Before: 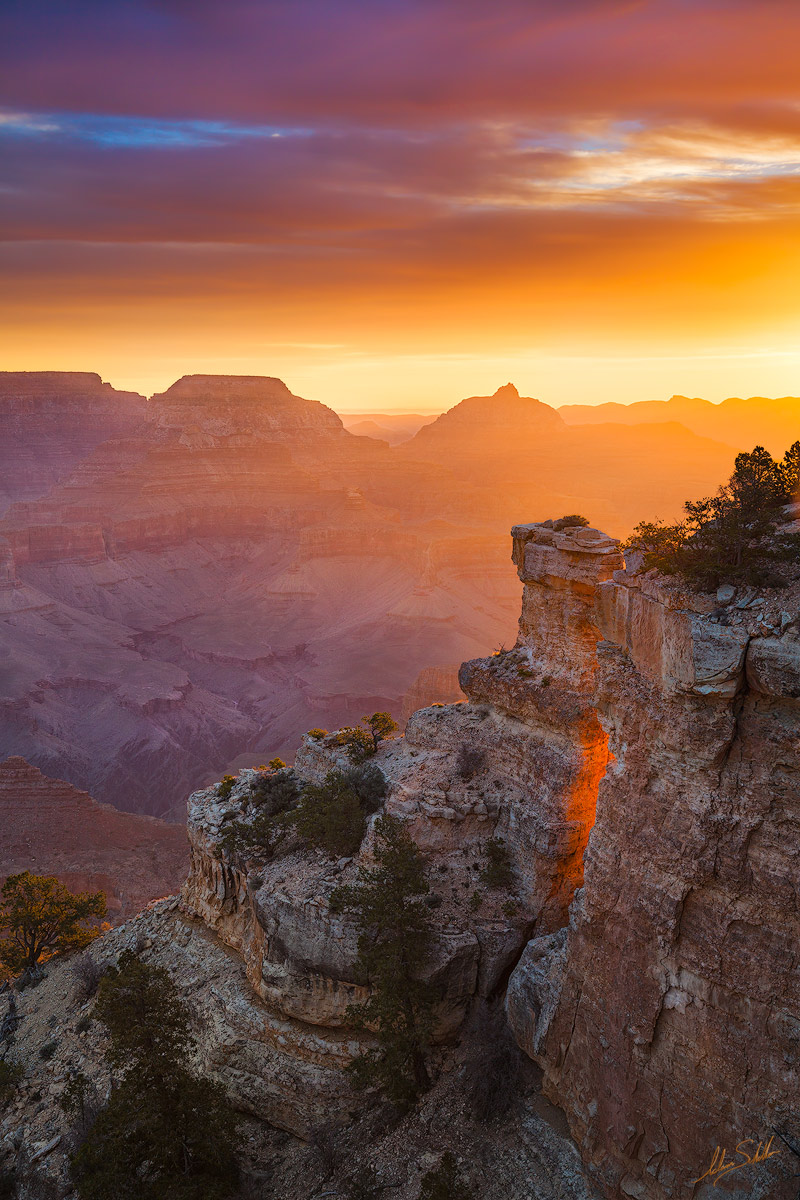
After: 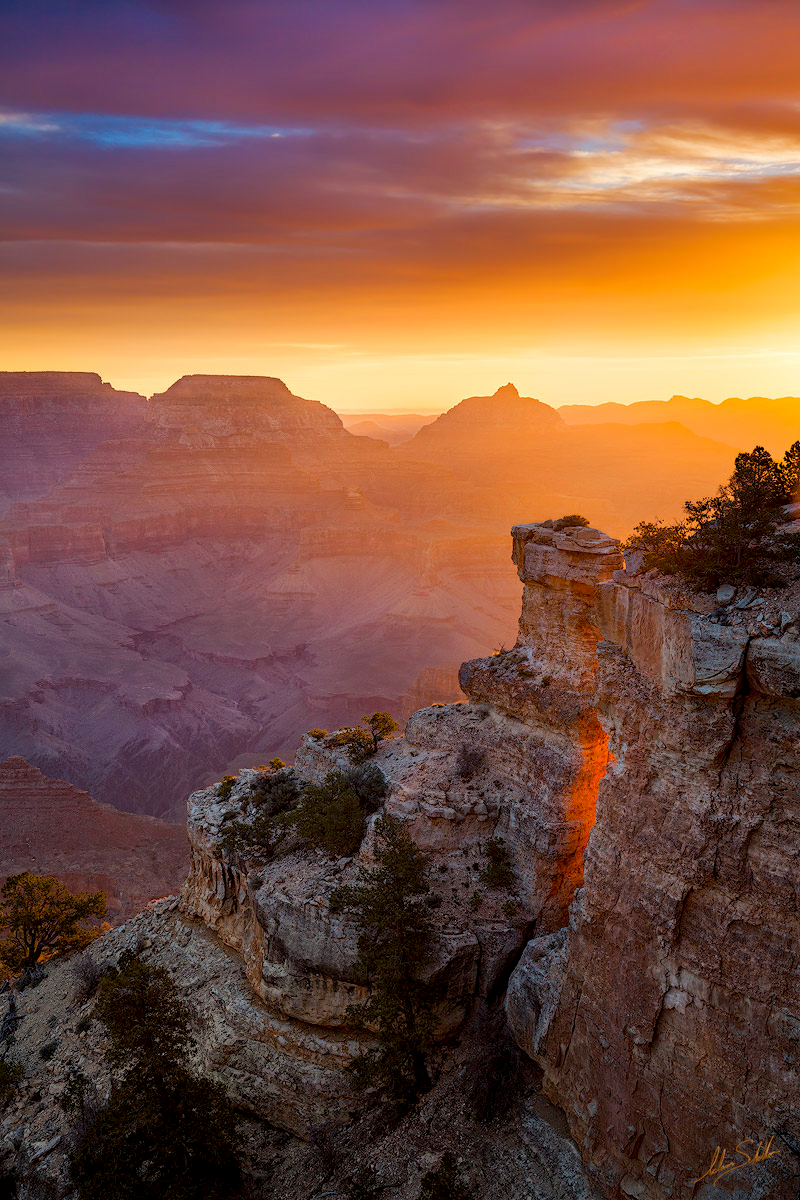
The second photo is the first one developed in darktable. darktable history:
exposure: black level correction 0.009, compensate highlight preservation false
